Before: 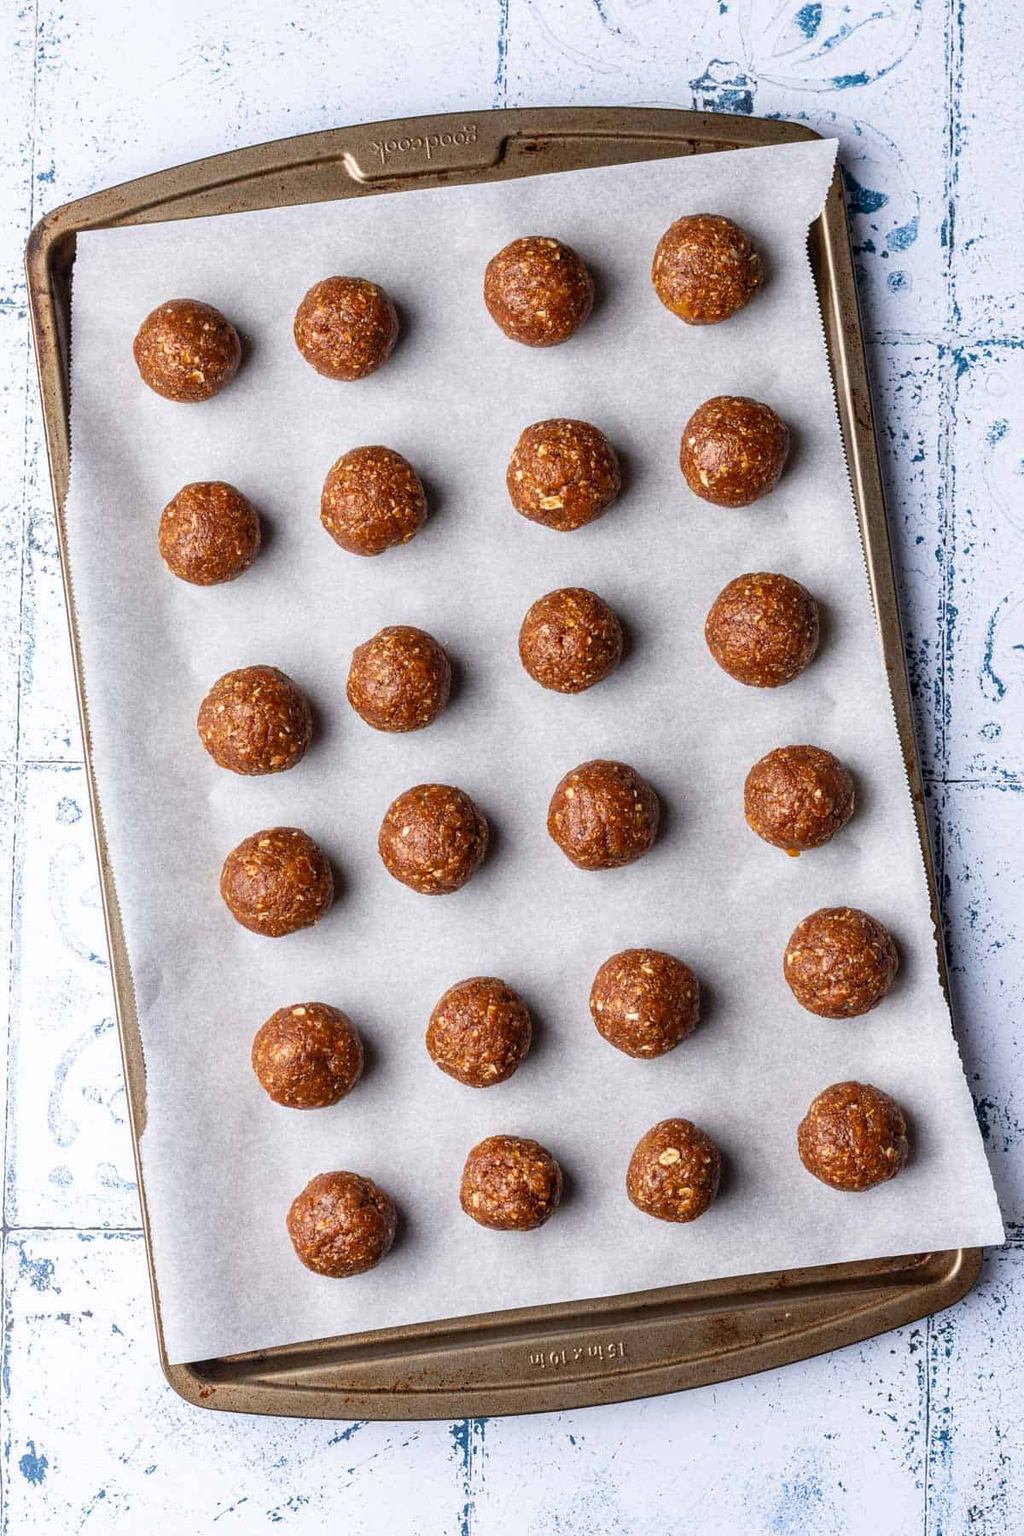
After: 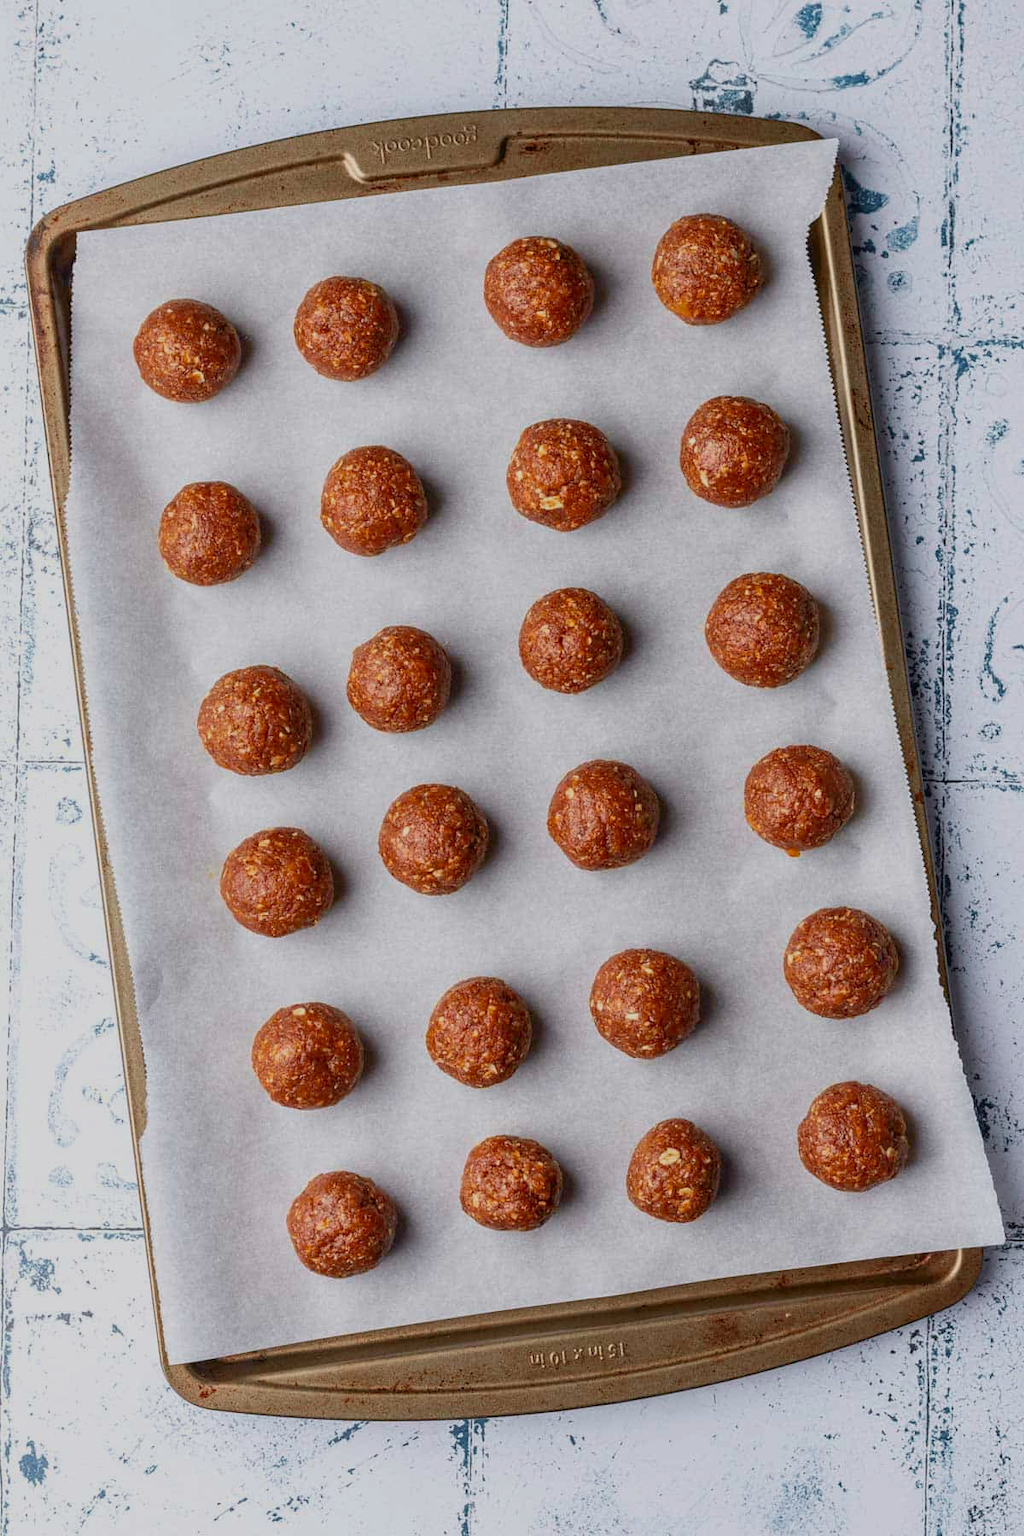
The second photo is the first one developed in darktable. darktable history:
tone equalizer: -8 EV 0.25 EV, -7 EV 0.417 EV, -6 EV 0.417 EV, -5 EV 0.25 EV, -3 EV -0.25 EV, -2 EV -0.417 EV, -1 EV -0.417 EV, +0 EV -0.25 EV, edges refinement/feathering 500, mask exposure compensation -1.57 EV, preserve details guided filter
tone curve: curves: ch0 [(0, 0.014) (0.036, 0.047) (0.15, 0.156) (0.27, 0.258) (0.511, 0.506) (0.761, 0.741) (1, 0.919)]; ch1 [(0, 0) (0.179, 0.173) (0.322, 0.32) (0.429, 0.431) (0.502, 0.5) (0.519, 0.522) (0.562, 0.575) (0.631, 0.65) (0.72, 0.692) (1, 1)]; ch2 [(0, 0) (0.29, 0.295) (0.404, 0.436) (0.497, 0.498) (0.533, 0.556) (0.599, 0.607) (0.696, 0.707) (1, 1)], color space Lab, independent channels, preserve colors none
